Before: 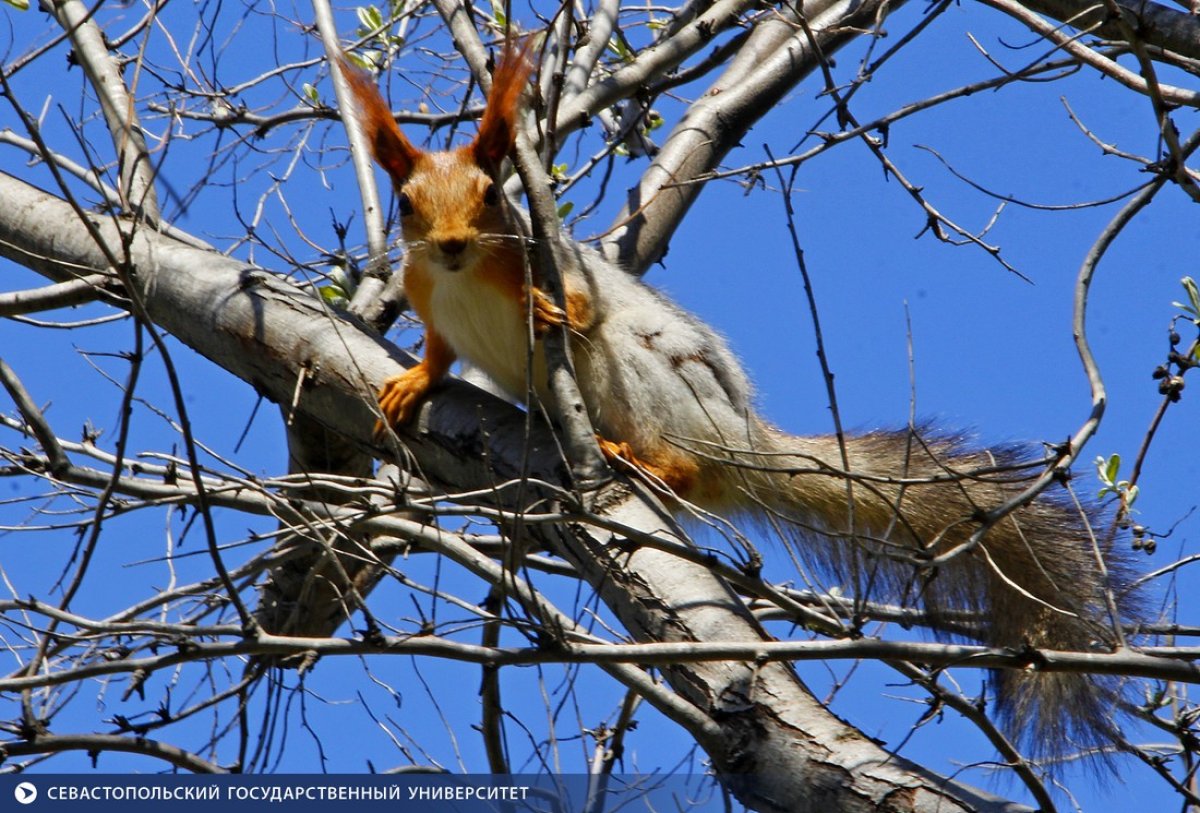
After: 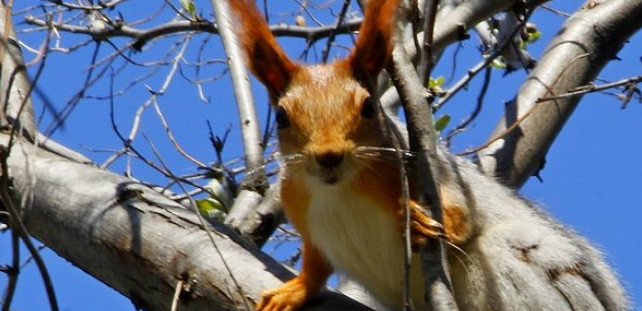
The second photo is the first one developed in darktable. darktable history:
crop: left 10.293%, top 10.741%, right 36.151%, bottom 50.998%
